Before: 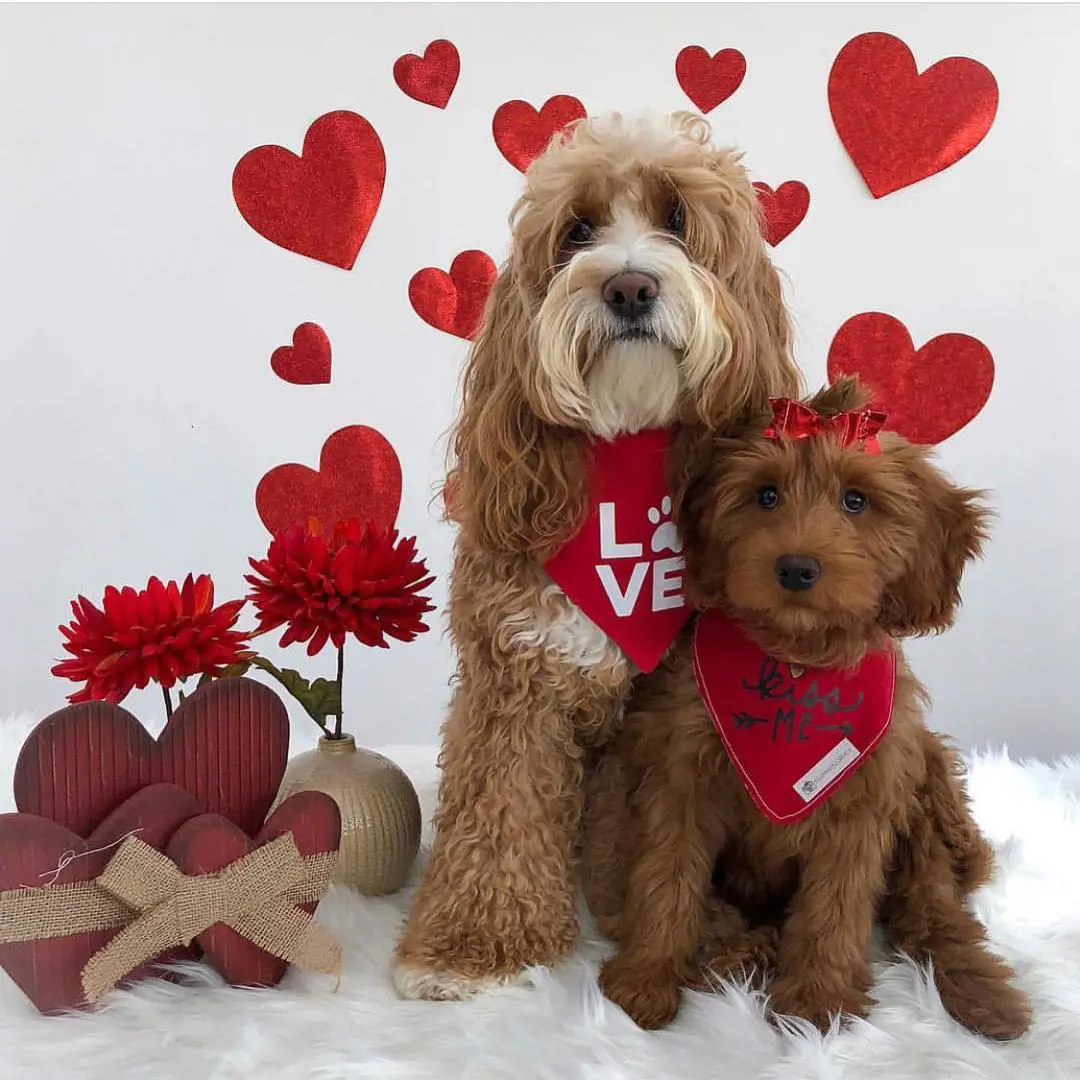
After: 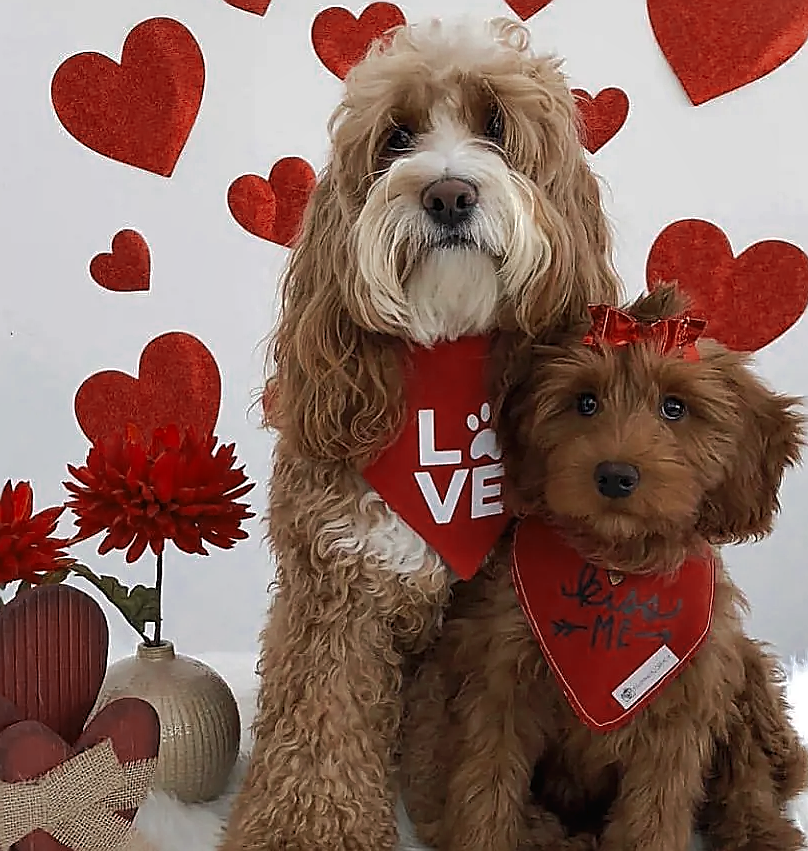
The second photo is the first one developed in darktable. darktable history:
tone equalizer: on, module defaults
crop: left 16.768%, top 8.653%, right 8.362%, bottom 12.485%
sharpen: radius 1.4, amount 1.25, threshold 0.7
tone curve: curves: ch0 [(0, 0) (0.003, 0.014) (0.011, 0.014) (0.025, 0.022) (0.044, 0.041) (0.069, 0.063) (0.1, 0.086) (0.136, 0.118) (0.177, 0.161) (0.224, 0.211) (0.277, 0.262) (0.335, 0.323) (0.399, 0.384) (0.468, 0.459) (0.543, 0.54) (0.623, 0.624) (0.709, 0.711) (0.801, 0.796) (0.898, 0.879) (1, 1)], preserve colors none
color zones: curves: ch0 [(0, 0.5) (0.125, 0.4) (0.25, 0.5) (0.375, 0.4) (0.5, 0.4) (0.625, 0.35) (0.75, 0.35) (0.875, 0.5)]; ch1 [(0, 0.35) (0.125, 0.45) (0.25, 0.35) (0.375, 0.35) (0.5, 0.35) (0.625, 0.35) (0.75, 0.45) (0.875, 0.35)]; ch2 [(0, 0.6) (0.125, 0.5) (0.25, 0.5) (0.375, 0.6) (0.5, 0.6) (0.625, 0.5) (0.75, 0.5) (0.875, 0.5)]
shadows and highlights: shadows 10, white point adjustment 1, highlights -40
